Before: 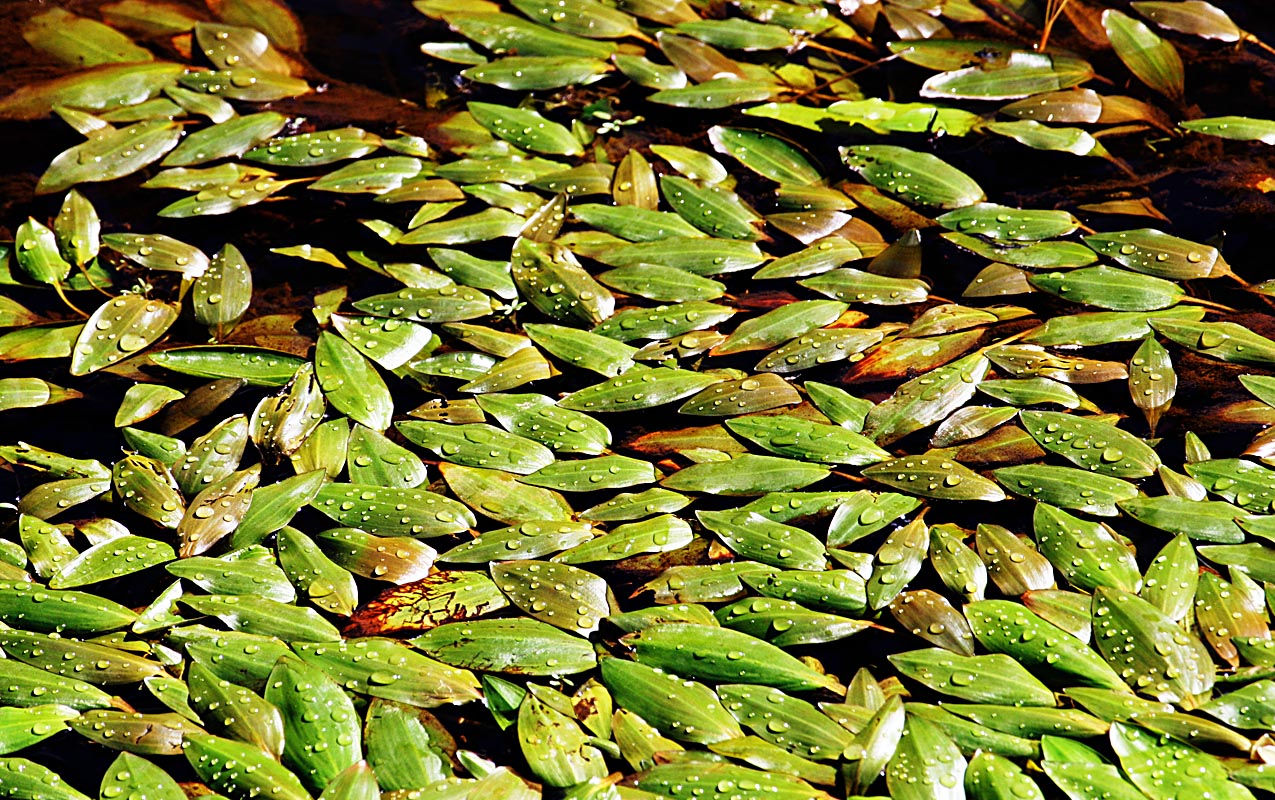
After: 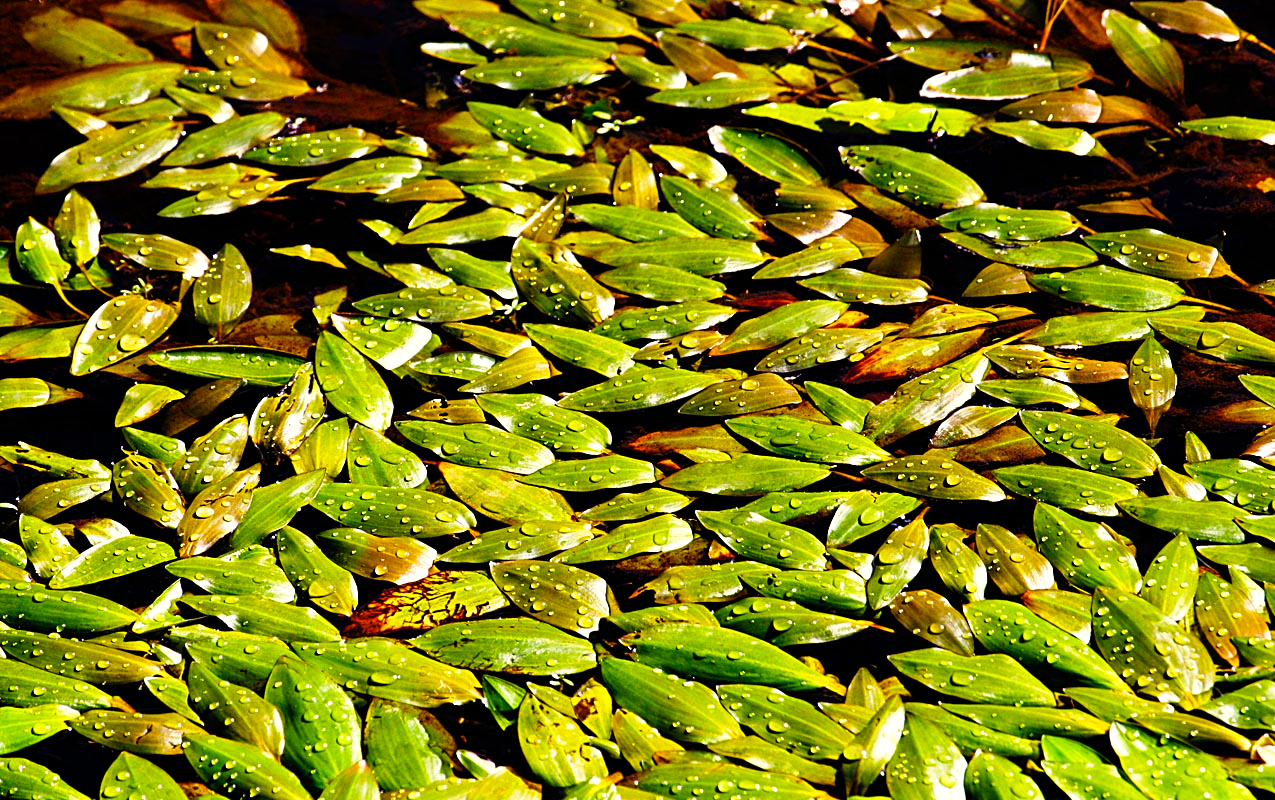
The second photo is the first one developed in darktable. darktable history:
color balance rgb: highlights gain › chroma 3.016%, highlights gain › hue 77.3°, perceptual saturation grading › global saturation 29.762%, global vibrance 24.997%, contrast 10.085%
